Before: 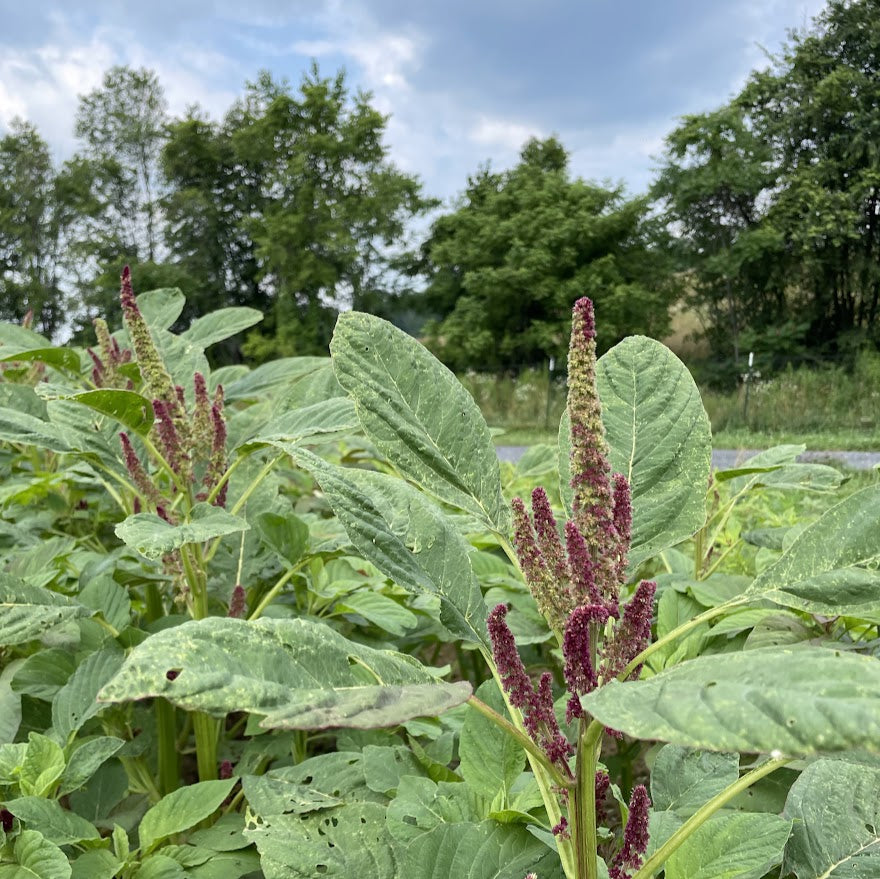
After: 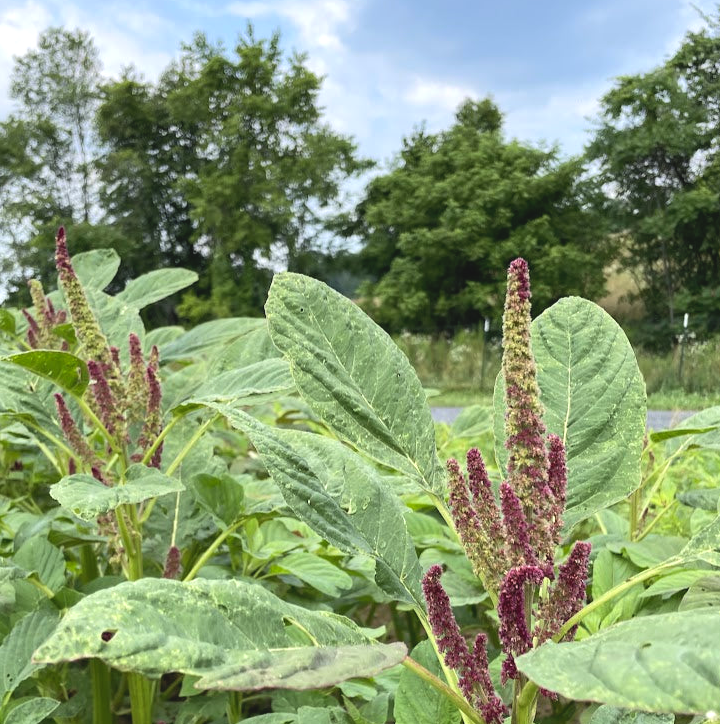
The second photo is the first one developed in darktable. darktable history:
crop and rotate: left 7.524%, top 4.639%, right 10.582%, bottom 12.918%
contrast brightness saturation: contrast -0.098, brightness 0.054, saturation 0.081
tone equalizer: -8 EV -0.44 EV, -7 EV -0.397 EV, -6 EV -0.347 EV, -5 EV -0.202 EV, -3 EV 0.205 EV, -2 EV 0.359 EV, -1 EV 0.394 EV, +0 EV 0.435 EV, edges refinement/feathering 500, mask exposure compensation -1.57 EV, preserve details no
